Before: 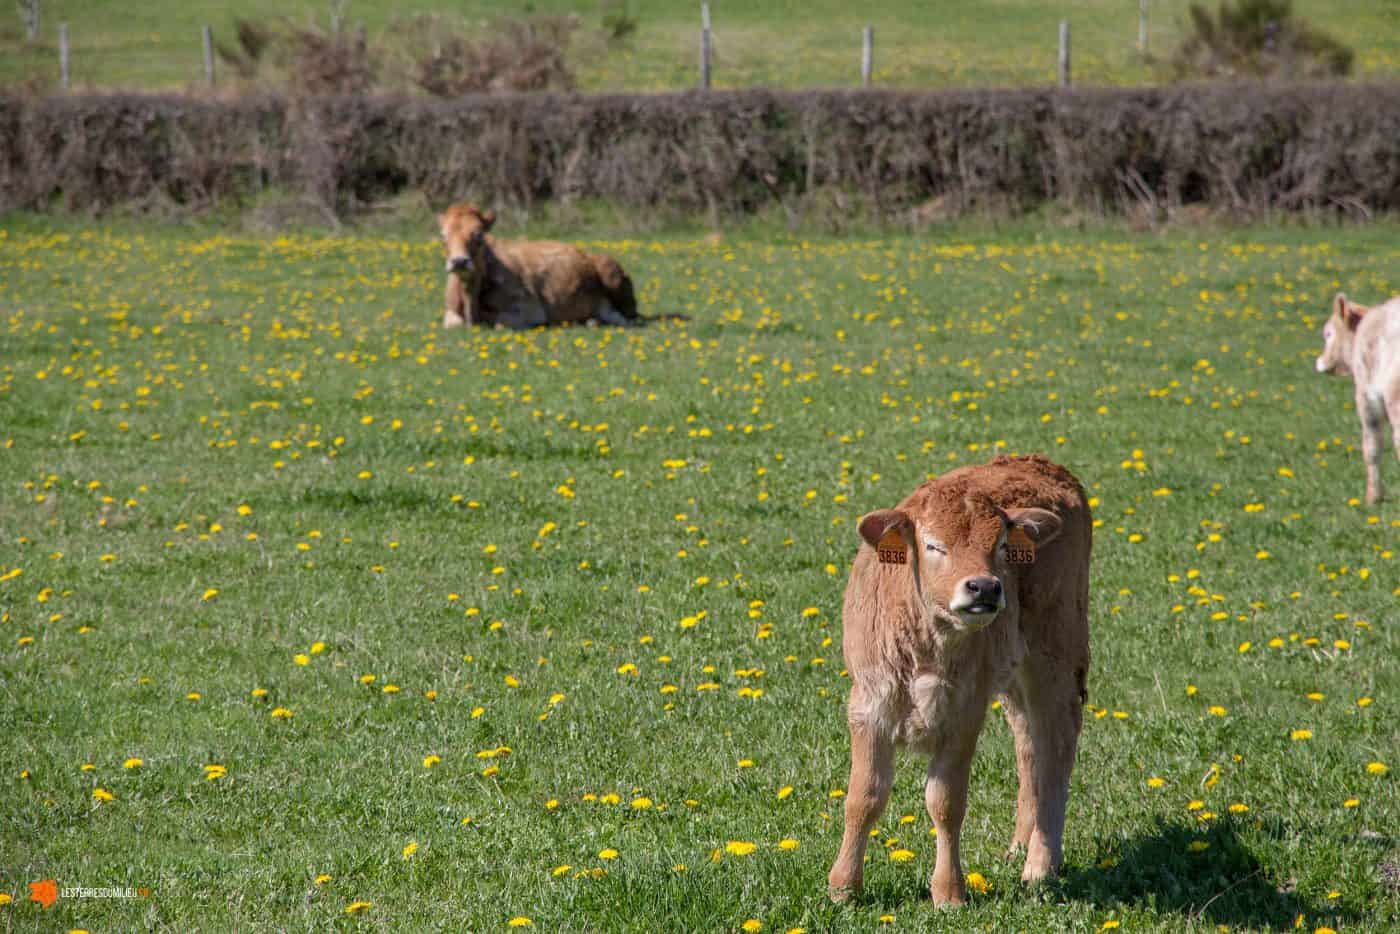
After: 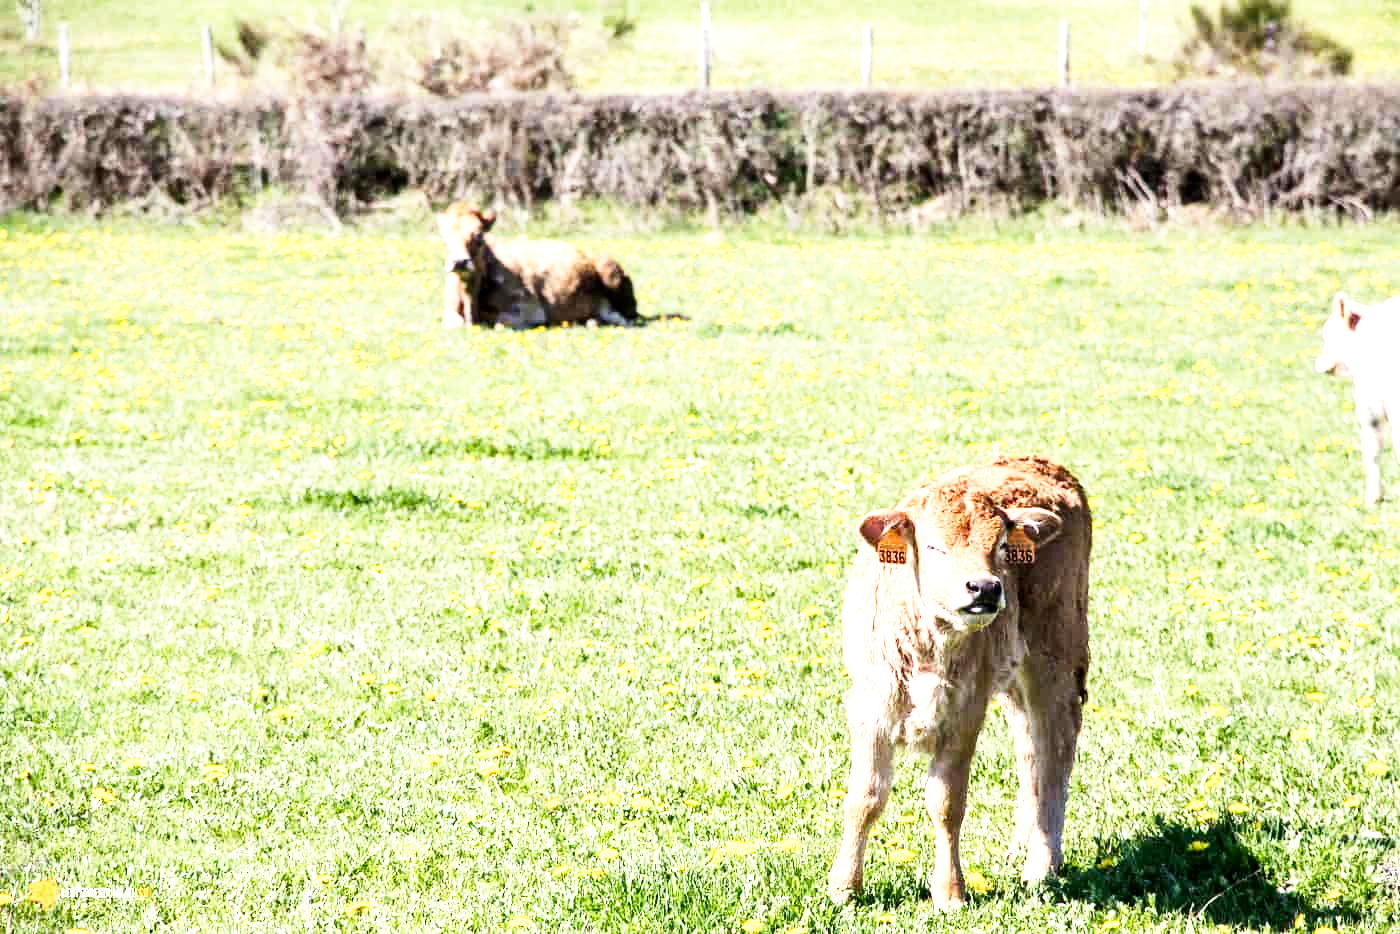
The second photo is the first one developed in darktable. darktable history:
base curve: curves: ch0 [(0, 0) (0.005, 0.002) (0.15, 0.3) (0.4, 0.7) (0.75, 0.95) (1, 1)], preserve colors none
tone equalizer: -8 EV -1.08 EV, -7 EV -1.01 EV, -6 EV -0.867 EV, -5 EV -0.578 EV, -3 EV 0.578 EV, -2 EV 0.867 EV, -1 EV 1.01 EV, +0 EV 1.08 EV, edges refinement/feathering 500, mask exposure compensation -1.57 EV, preserve details no
exposure: exposure 0.95 EV, compensate highlight preservation false
